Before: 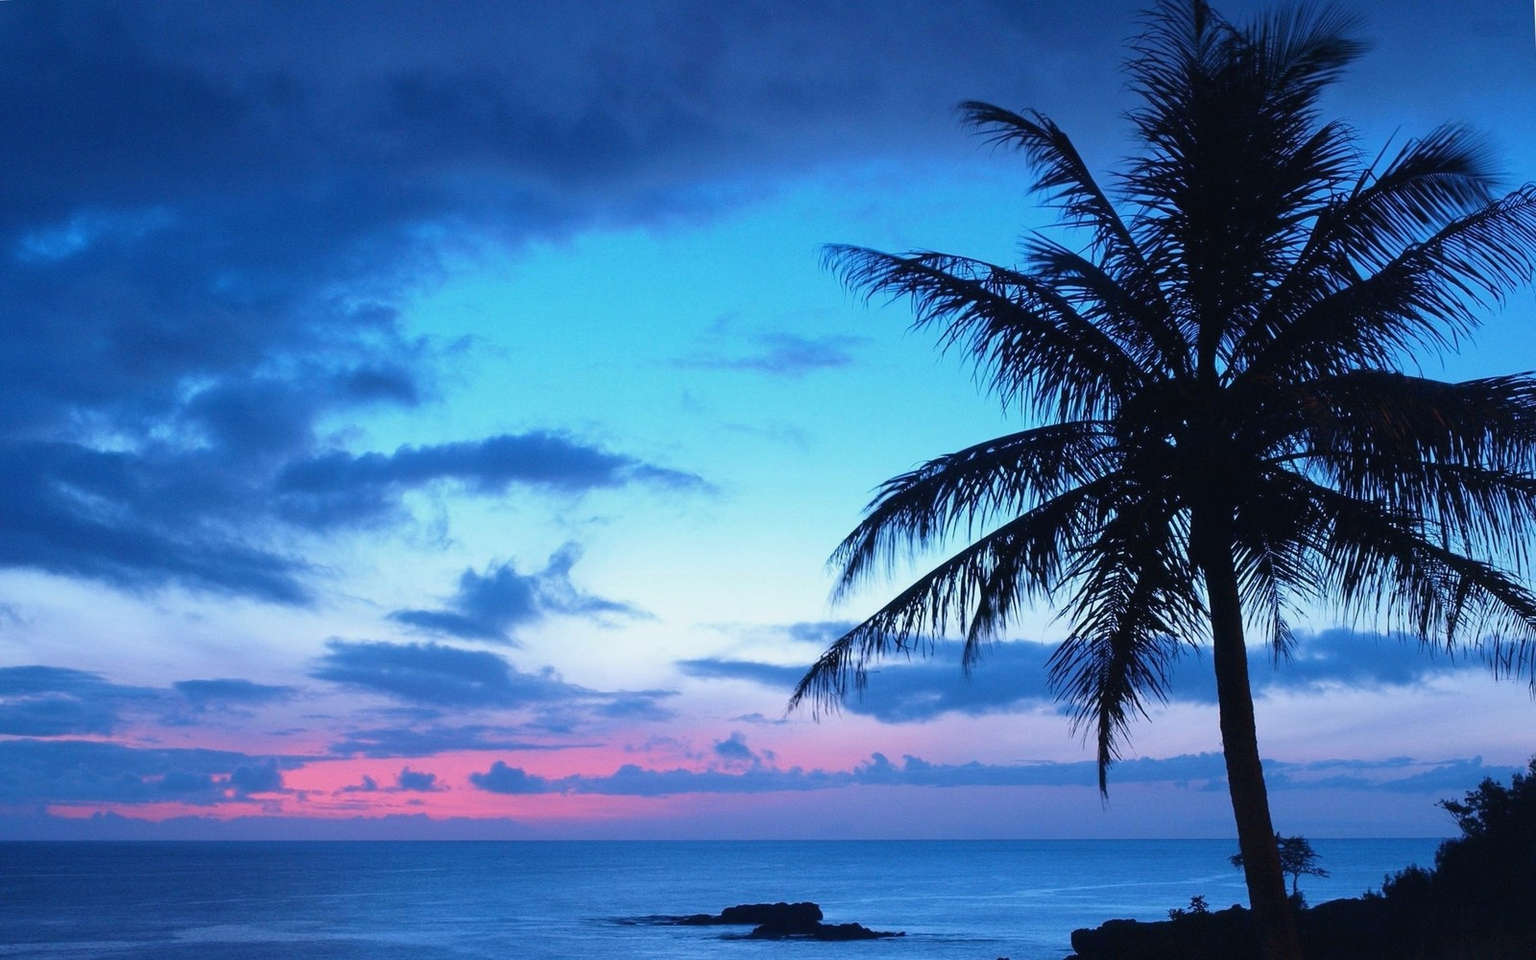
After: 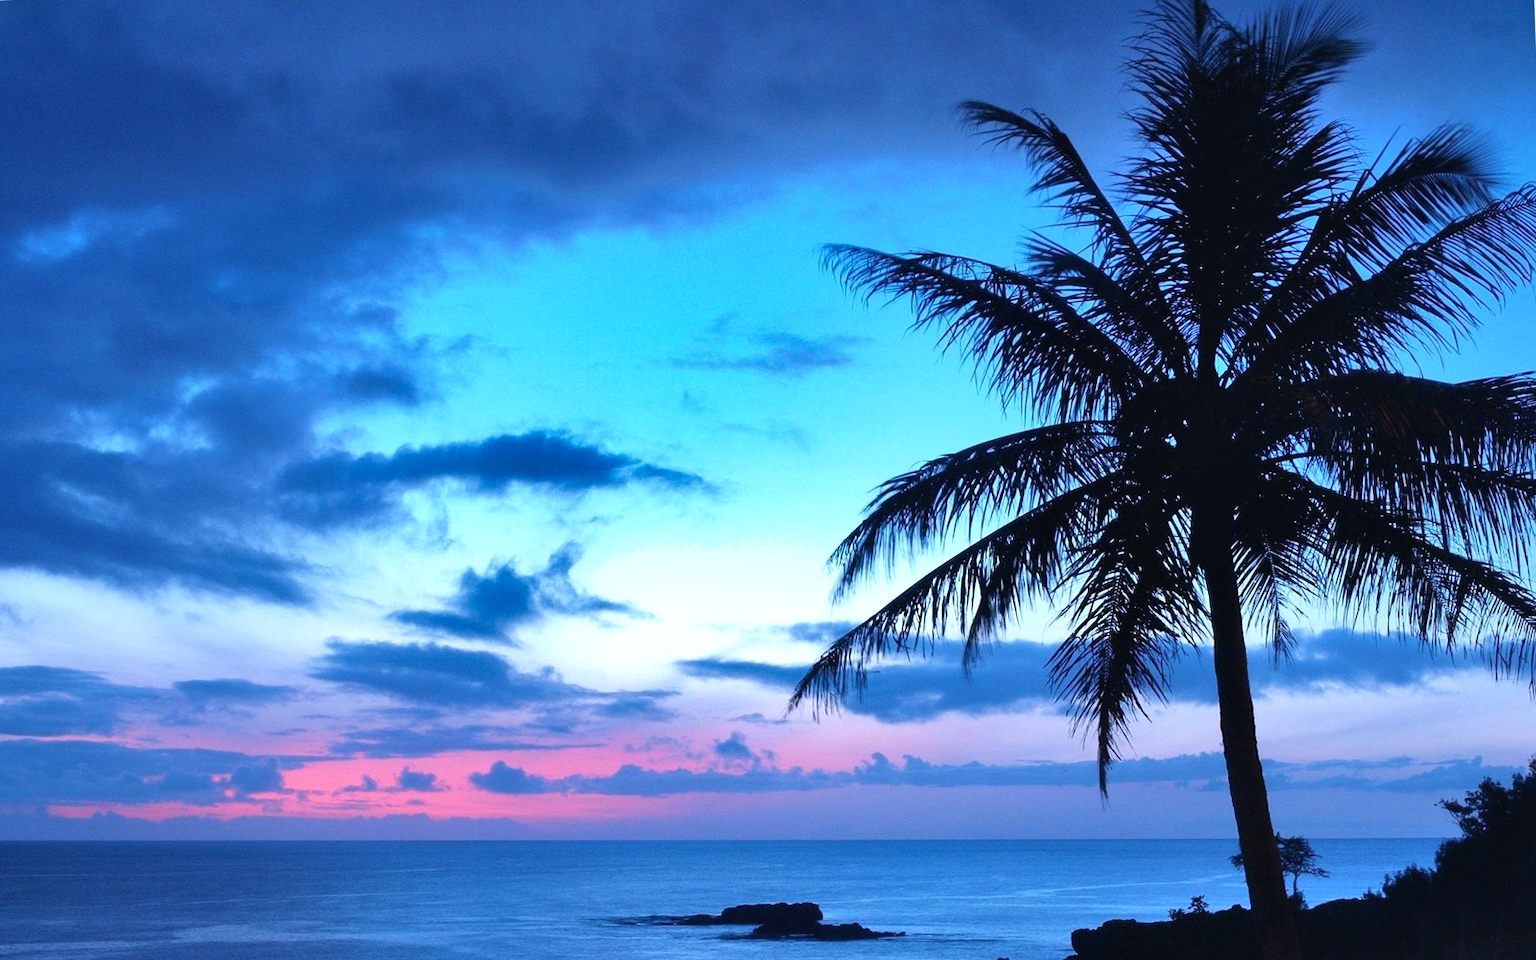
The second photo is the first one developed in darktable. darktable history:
tone equalizer: -8 EV -0.411 EV, -7 EV -0.413 EV, -6 EV -0.359 EV, -5 EV -0.208 EV, -3 EV 0.222 EV, -2 EV 0.32 EV, -1 EV 0.377 EV, +0 EV 0.393 EV, mask exposure compensation -0.514 EV
shadows and highlights: soften with gaussian
